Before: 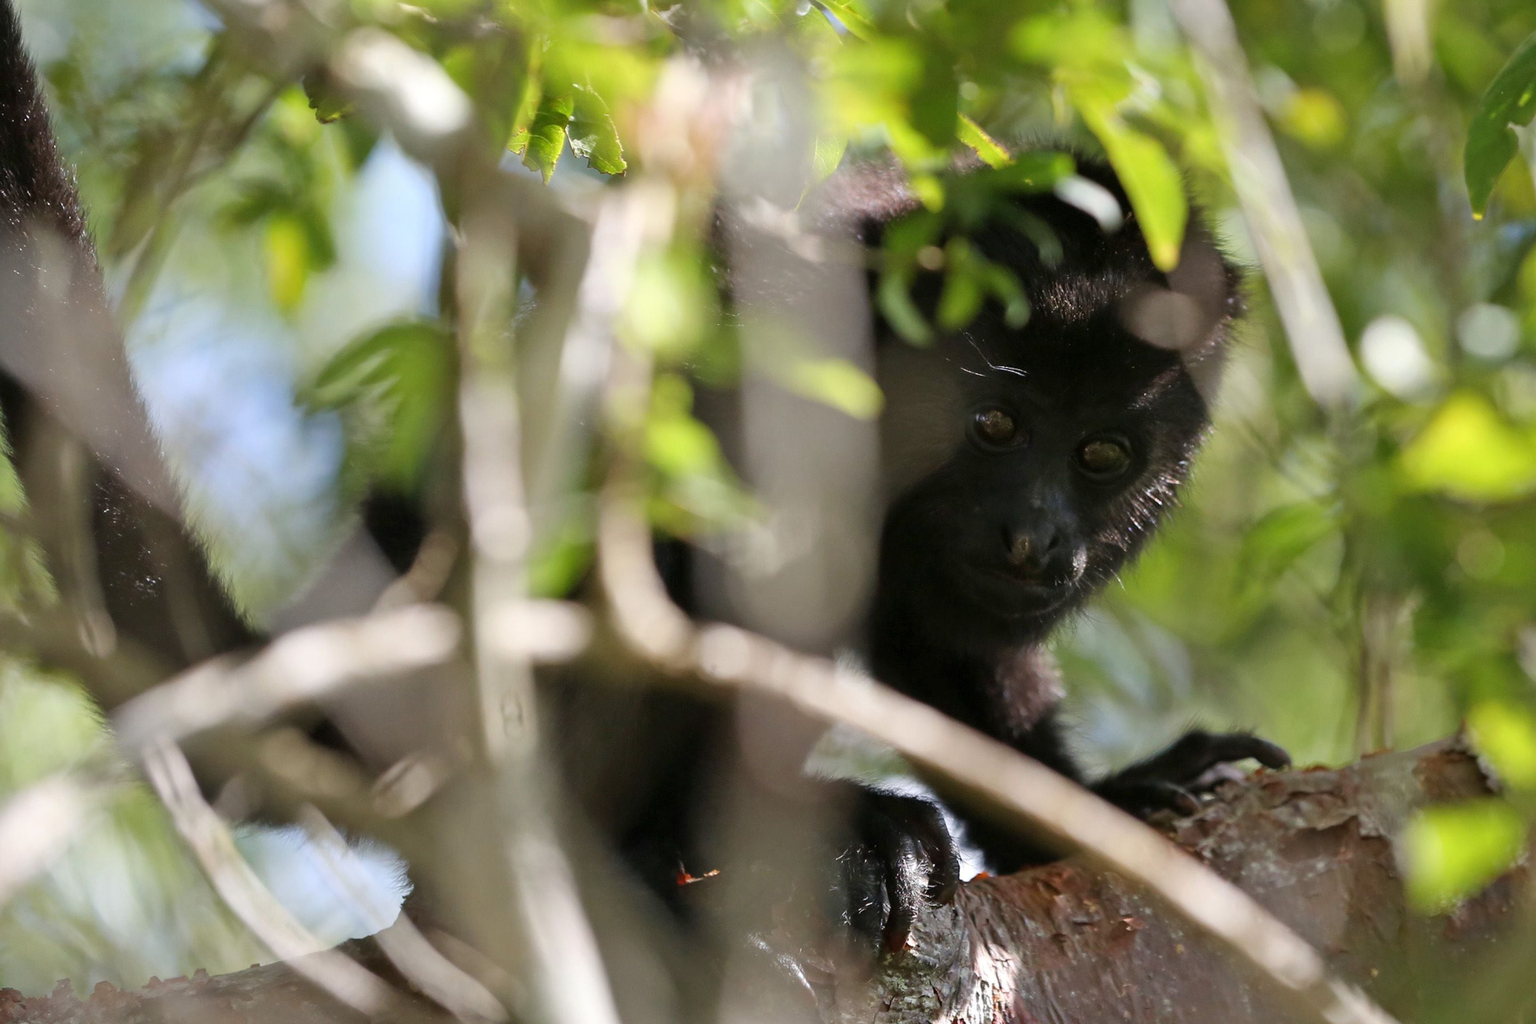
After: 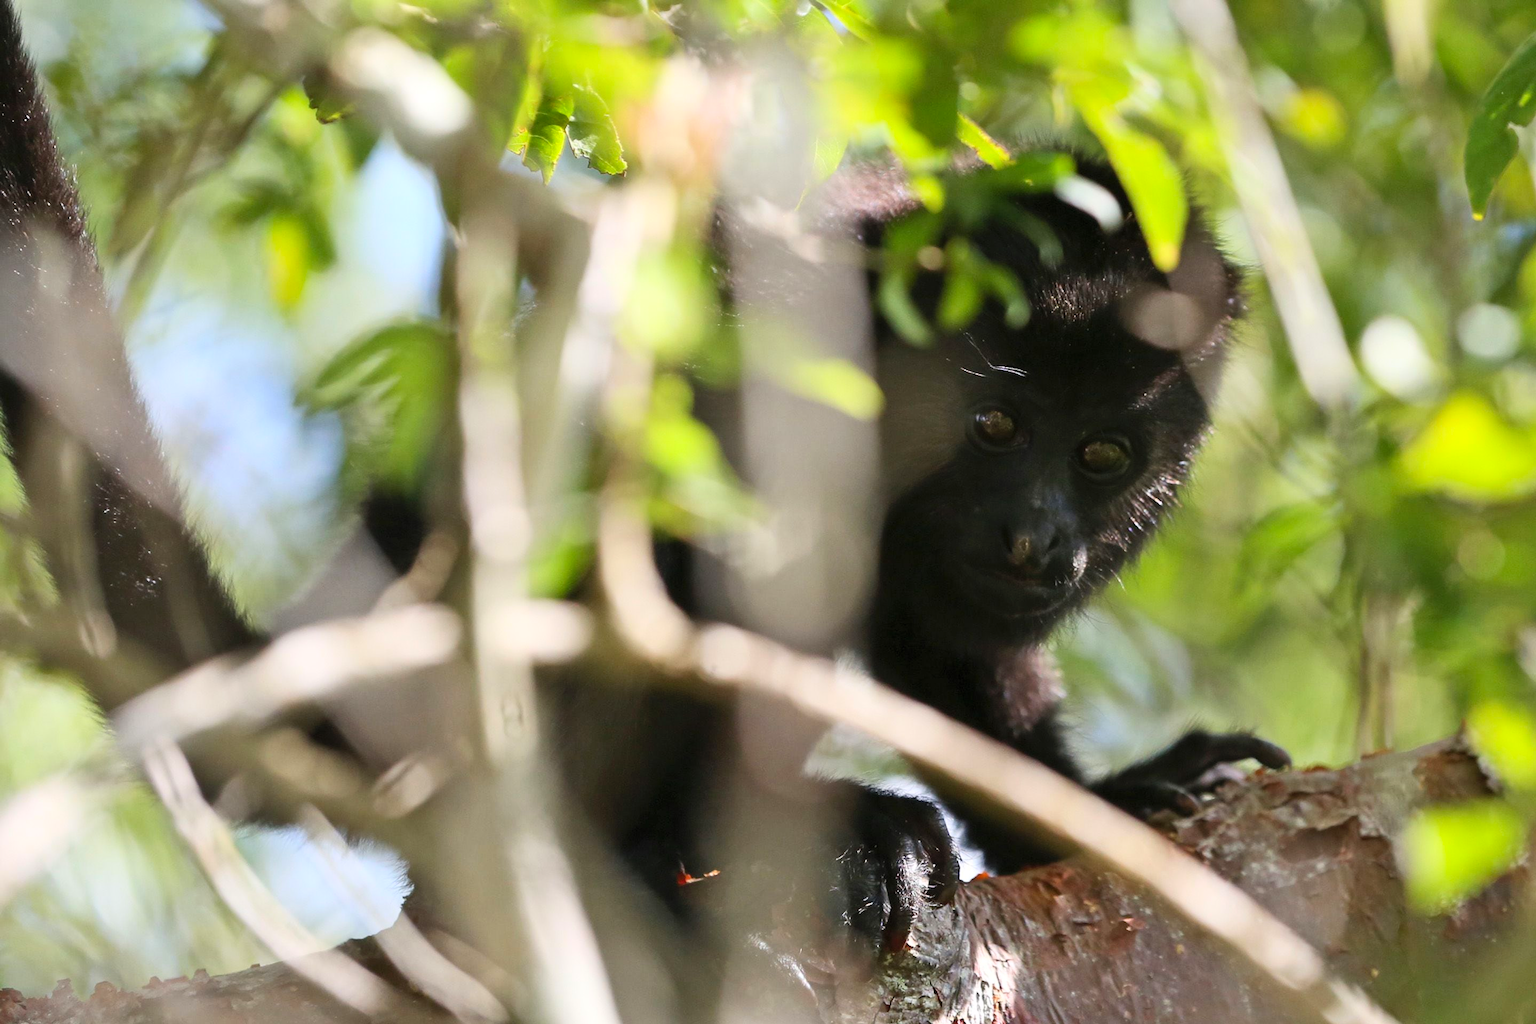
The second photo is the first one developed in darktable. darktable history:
contrast brightness saturation: contrast 0.2, brightness 0.158, saturation 0.224
